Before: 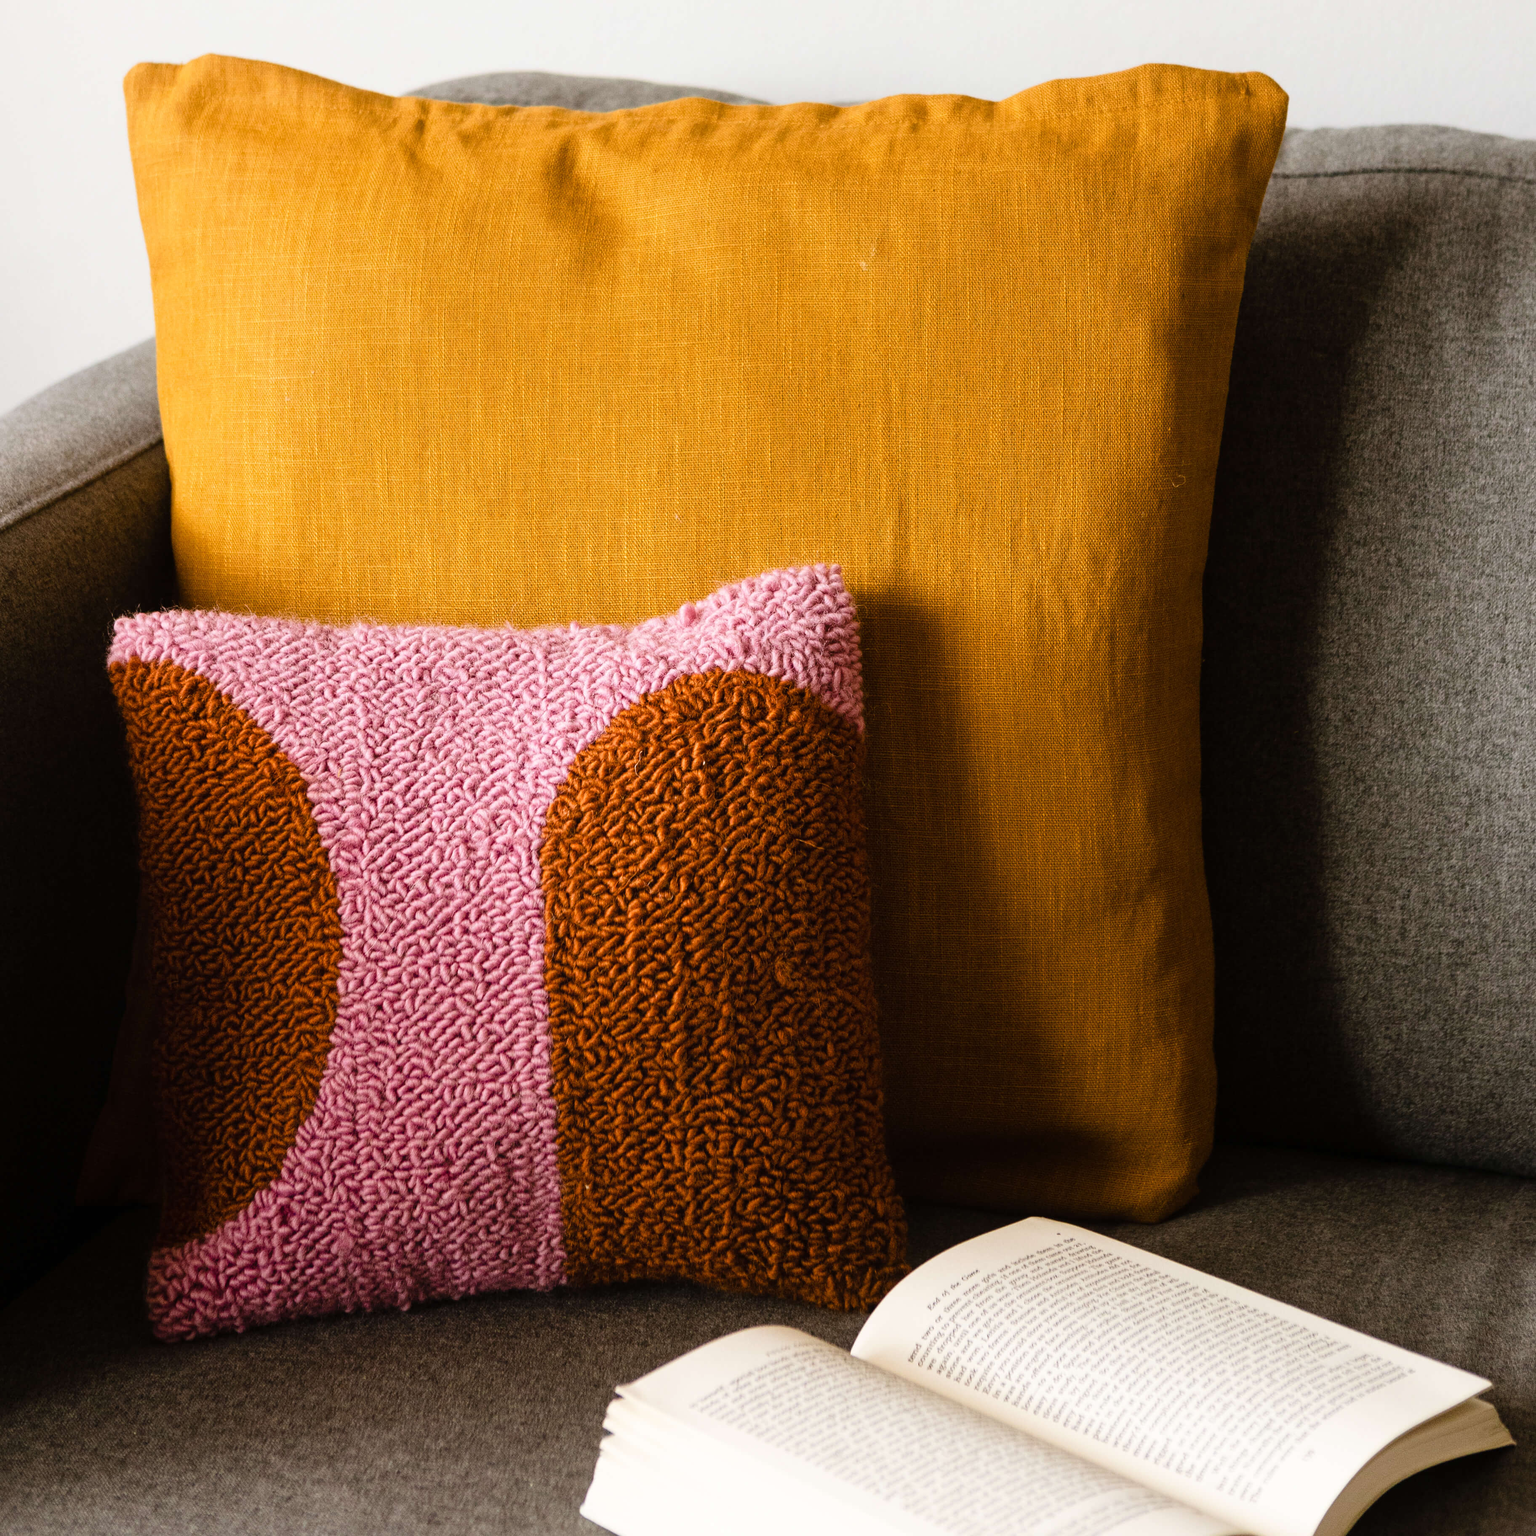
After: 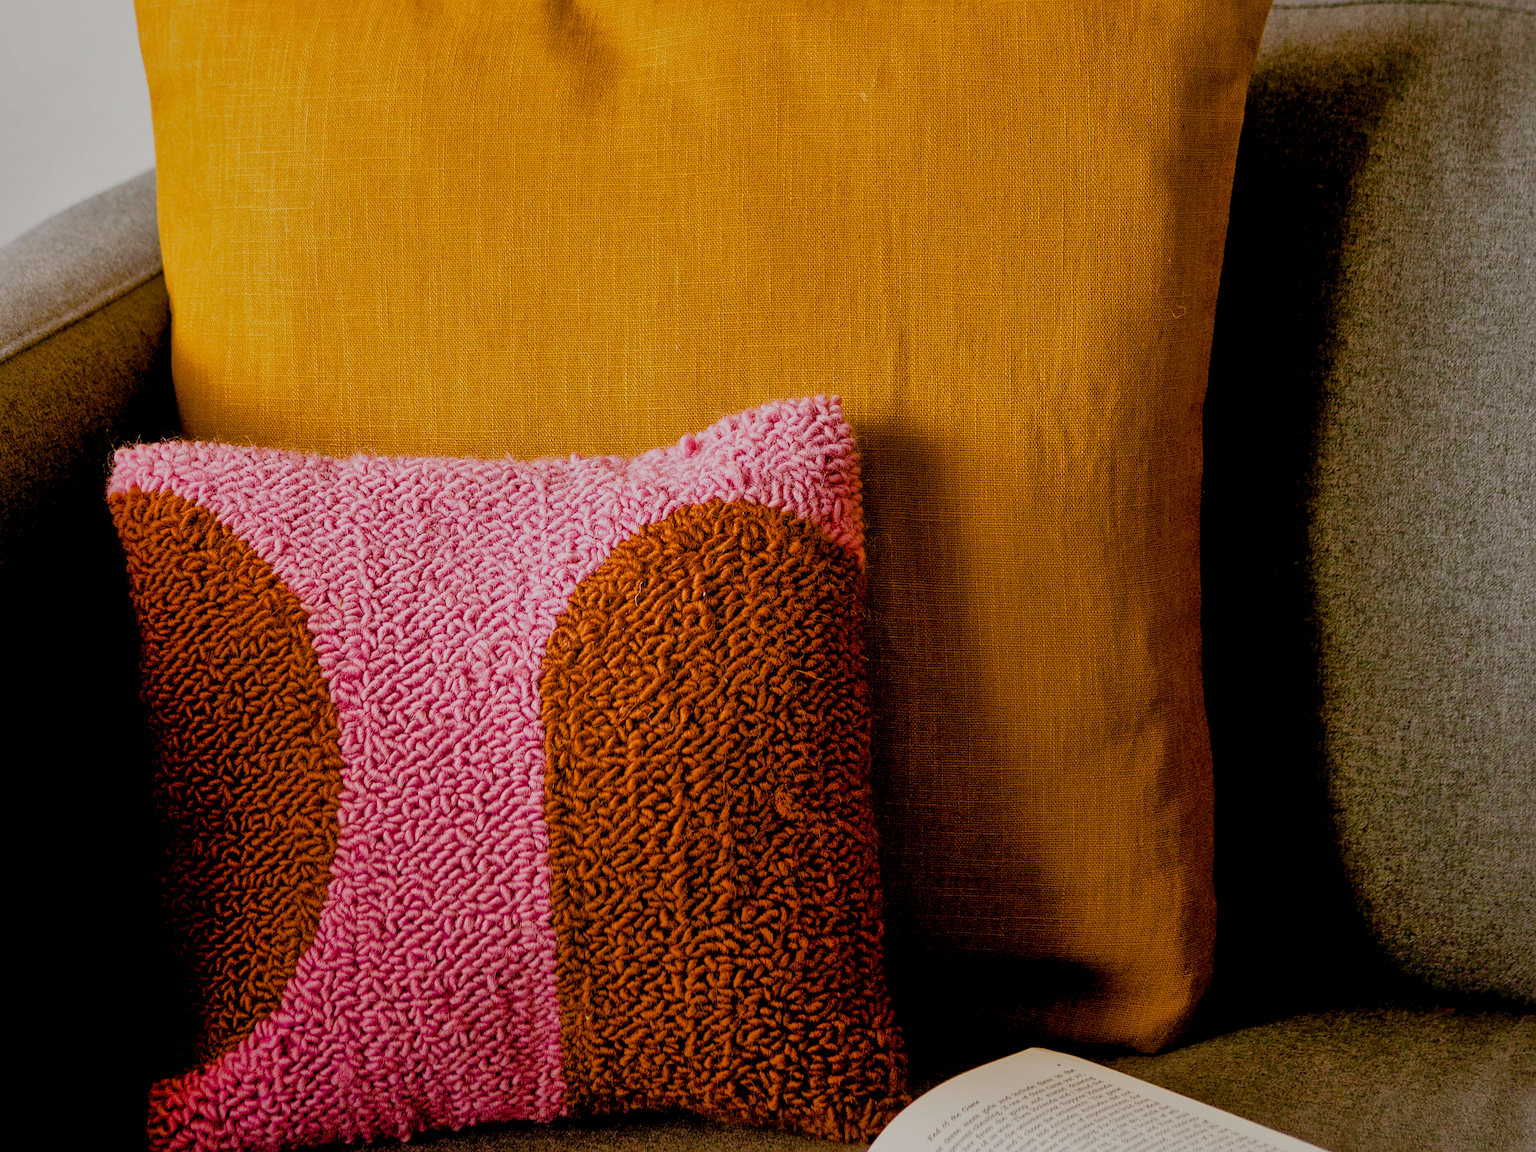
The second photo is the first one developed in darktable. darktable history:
shadows and highlights: on, module defaults
exposure: exposure -0.462 EV, compensate highlight preservation false
sharpen: on, module defaults
crop: top 11.038%, bottom 13.962%
color balance rgb: global offset › luminance -0.5%, perceptual saturation grading › highlights -17.77%, perceptual saturation grading › mid-tones 33.1%, perceptual saturation grading › shadows 50.52%, perceptual brilliance grading › highlights 10.8%, perceptual brilliance grading › shadows -10.8%, global vibrance 24.22%, contrast -25%
